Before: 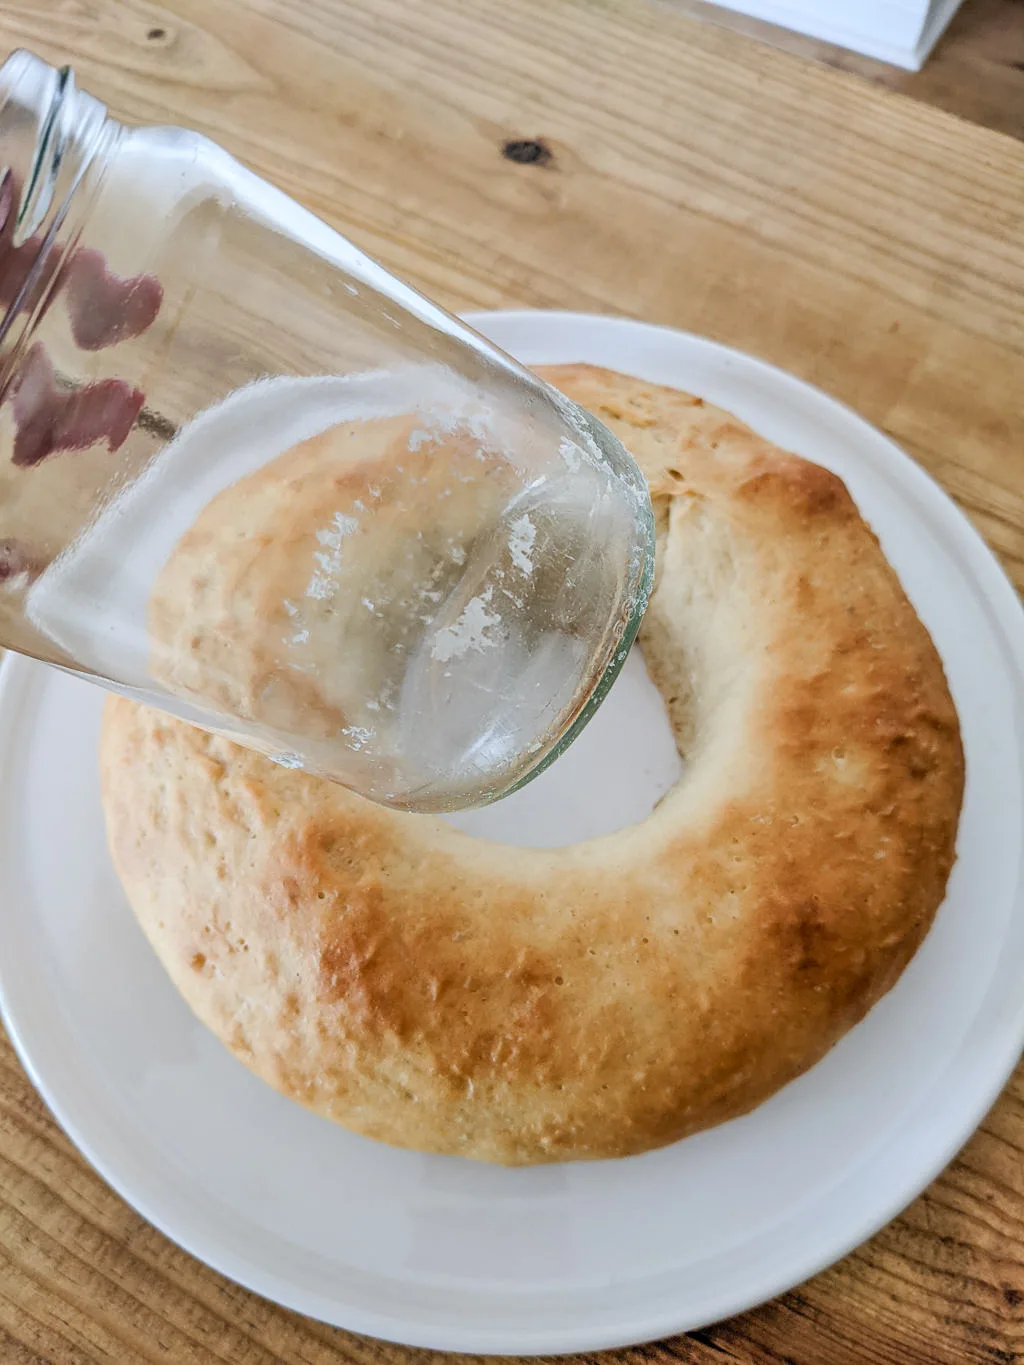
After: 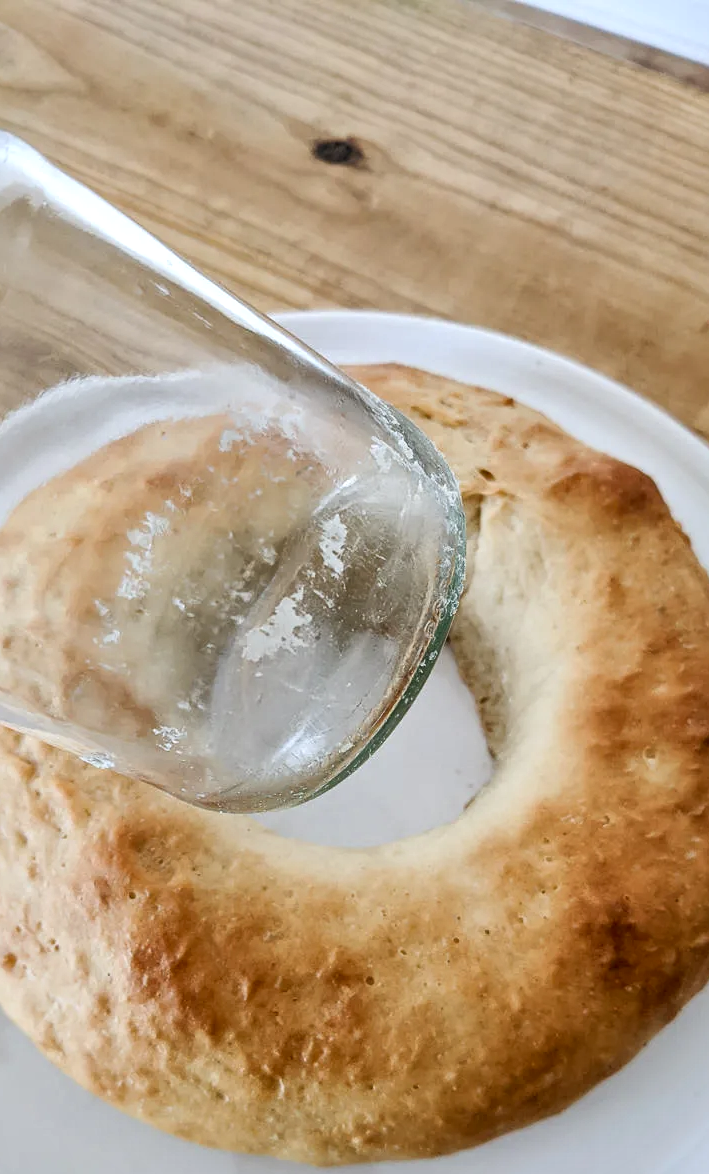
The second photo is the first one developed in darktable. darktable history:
crop: left 18.479%, right 12.2%, bottom 13.971%
local contrast: mode bilateral grid, contrast 25, coarseness 60, detail 151%, midtone range 0.2
